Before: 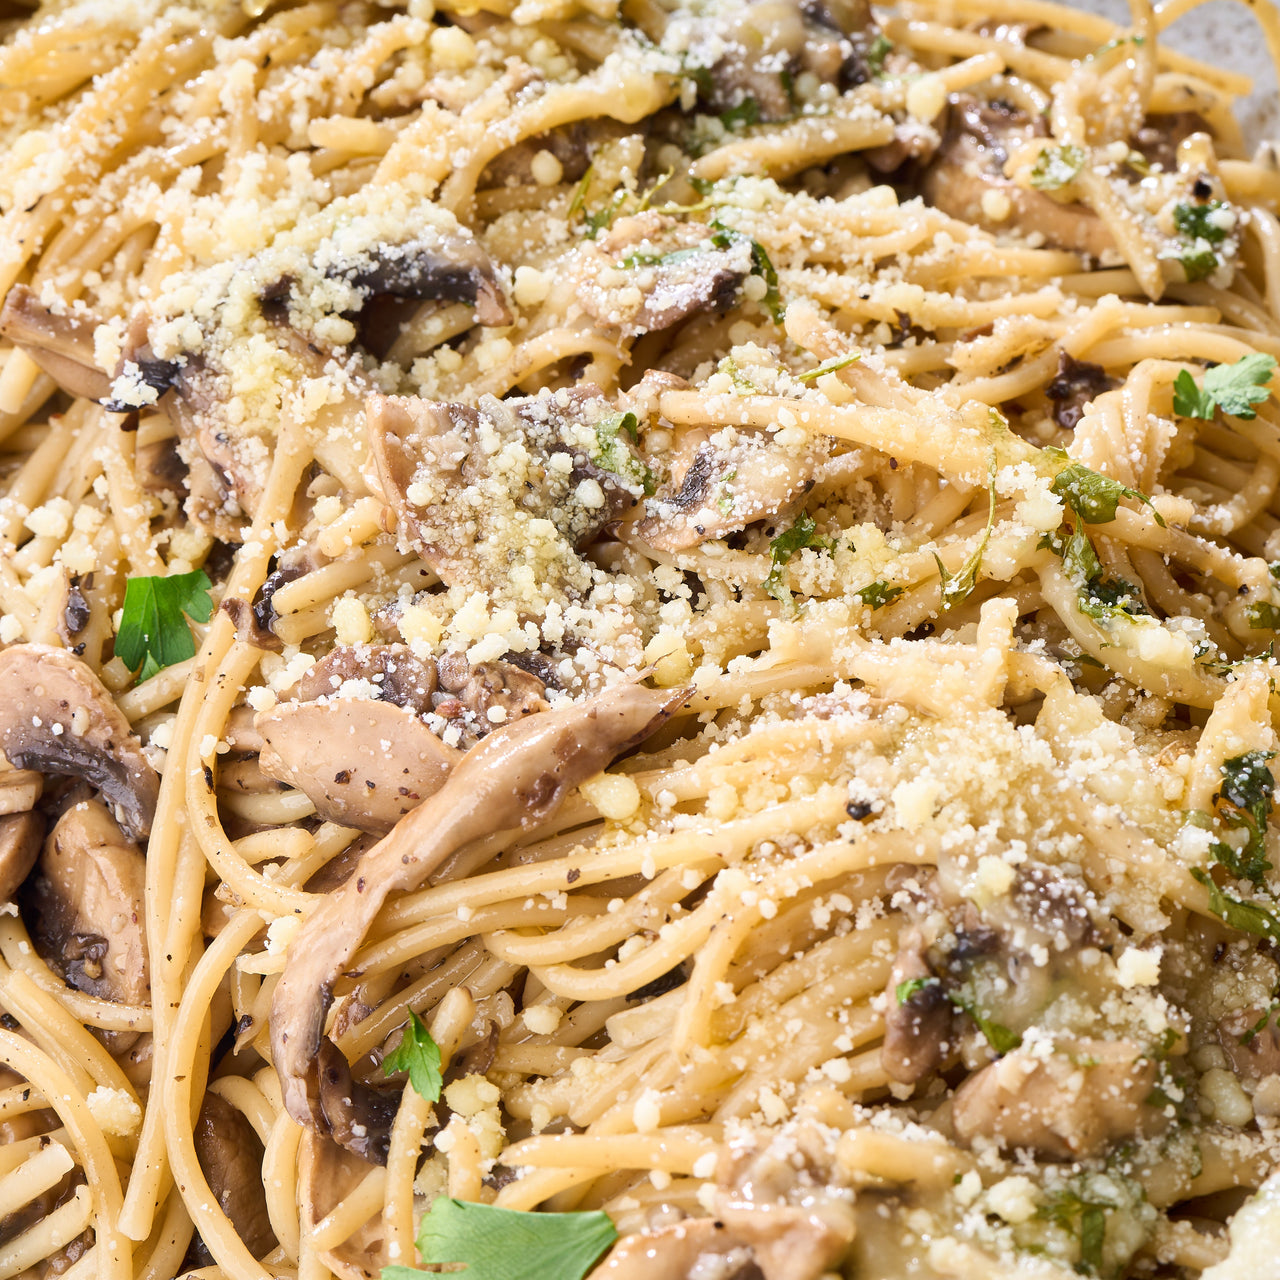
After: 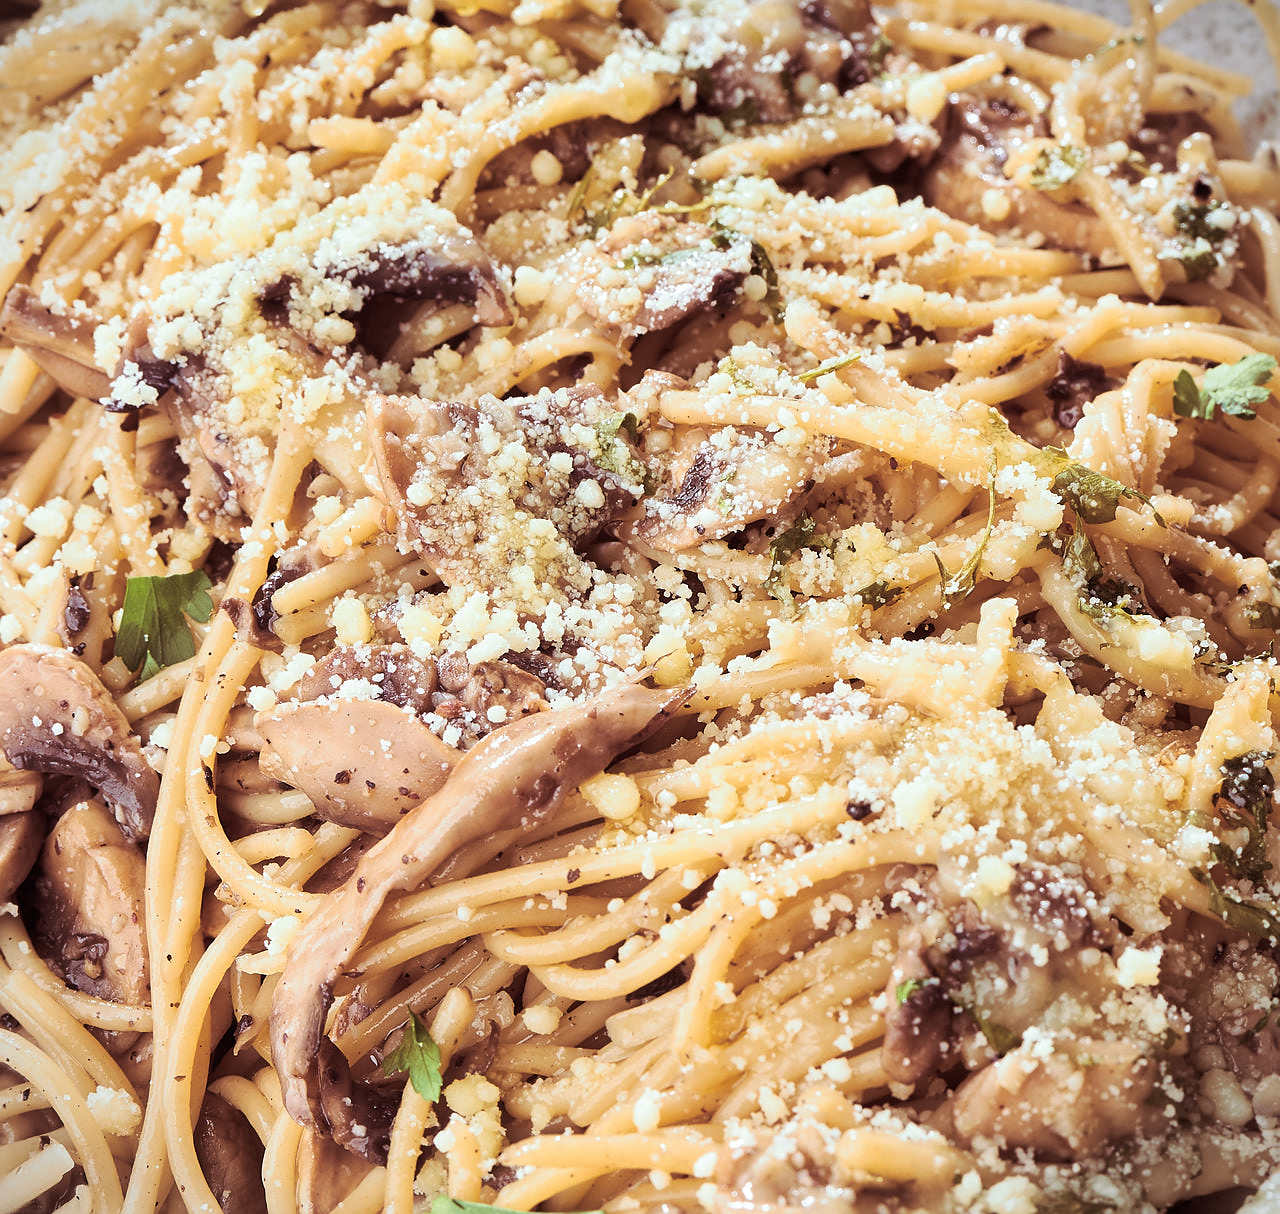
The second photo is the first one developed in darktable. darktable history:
sharpen: radius 0.969, amount 0.604
crop and rotate: top 0%, bottom 5.097%
shadows and highlights: radius 334.93, shadows 63.48, highlights 6.06, compress 87.7%, highlights color adjustment 39.73%, soften with gaussian
vignetting: fall-off start 100%, fall-off radius 64.94%, automatic ratio true, unbound false
split-toning: highlights › hue 180°
